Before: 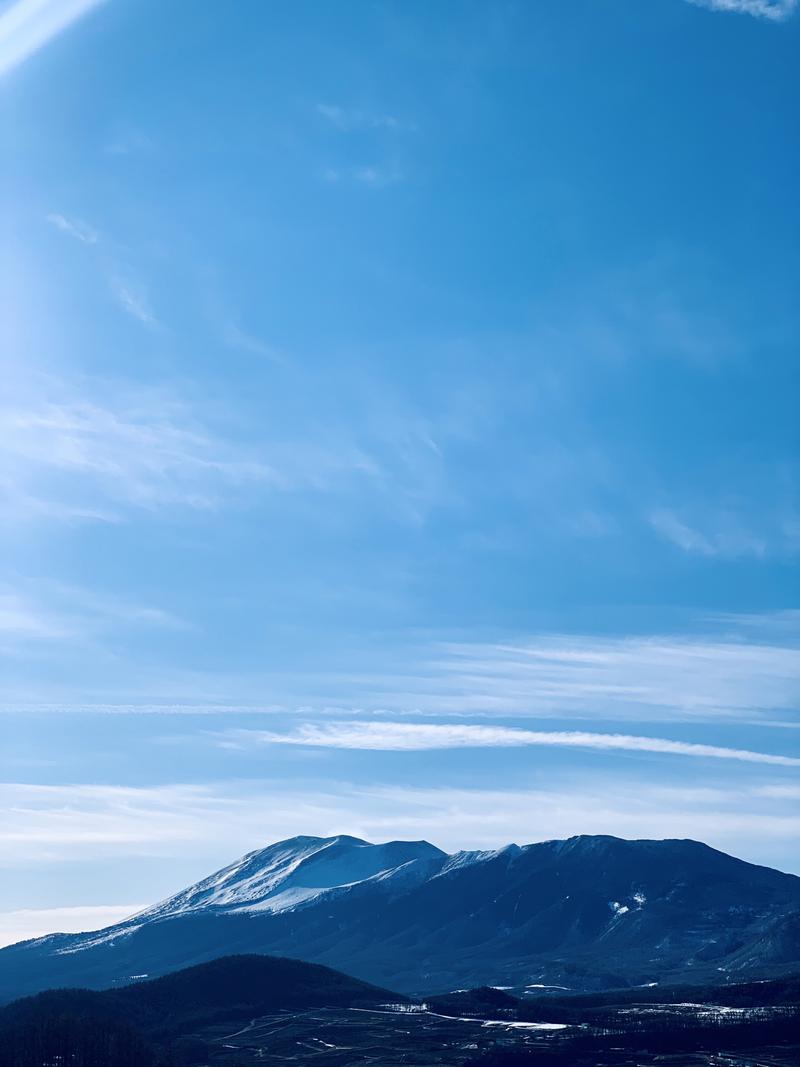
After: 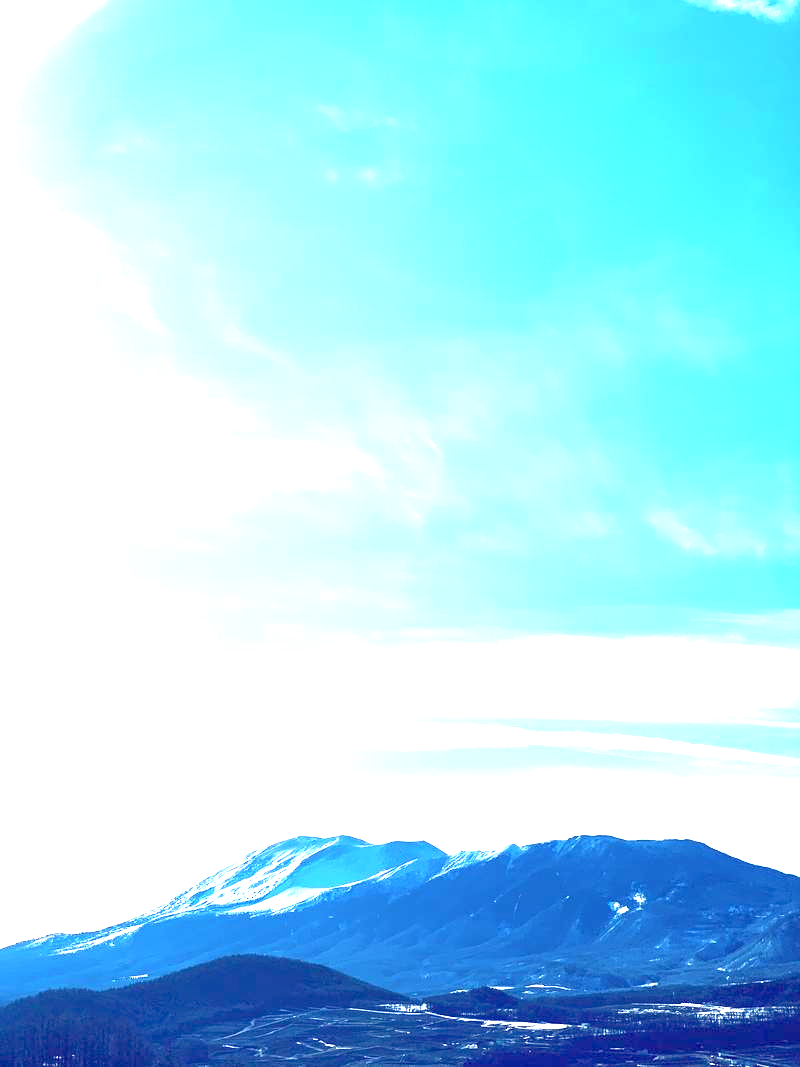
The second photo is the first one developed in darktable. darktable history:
exposure: exposure 2.232 EV, compensate exposure bias true, compensate highlight preservation false
tone equalizer: -7 EV 0.155 EV, -6 EV 0.593 EV, -5 EV 1.15 EV, -4 EV 1.3 EV, -3 EV 1.17 EV, -2 EV 0.6 EV, -1 EV 0.146 EV
